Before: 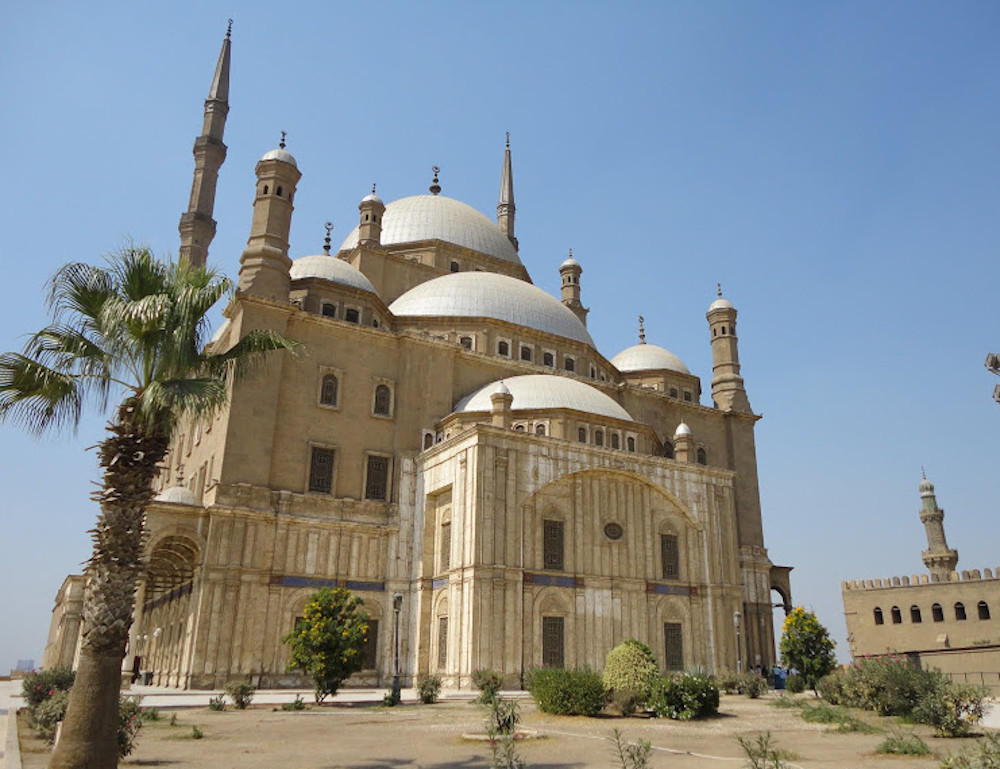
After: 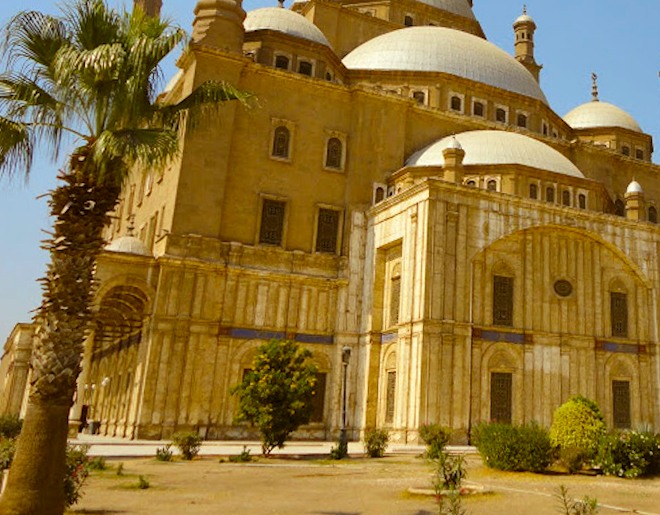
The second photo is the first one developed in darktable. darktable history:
crop and rotate: angle -0.933°, left 3.893%, top 31.498%, right 28.637%
color balance rgb: power › chroma 2.488%, power › hue 67.4°, perceptual saturation grading › global saturation 25.249%, global vibrance 9.779%
contrast brightness saturation: contrast 0.085, saturation 0.203
